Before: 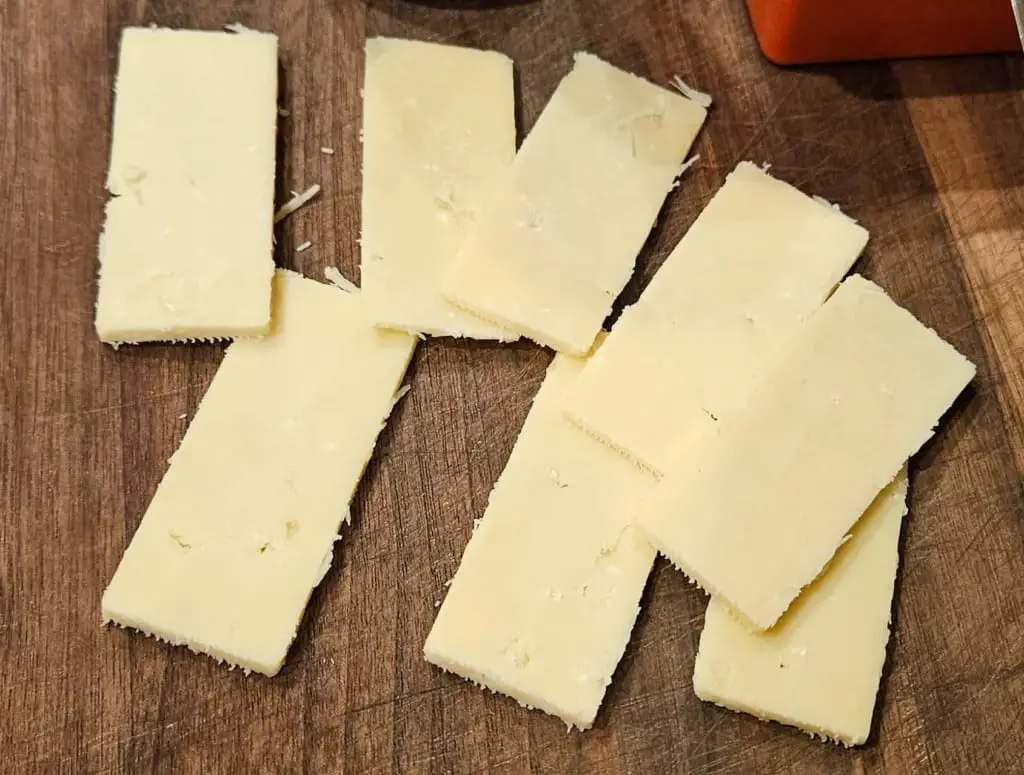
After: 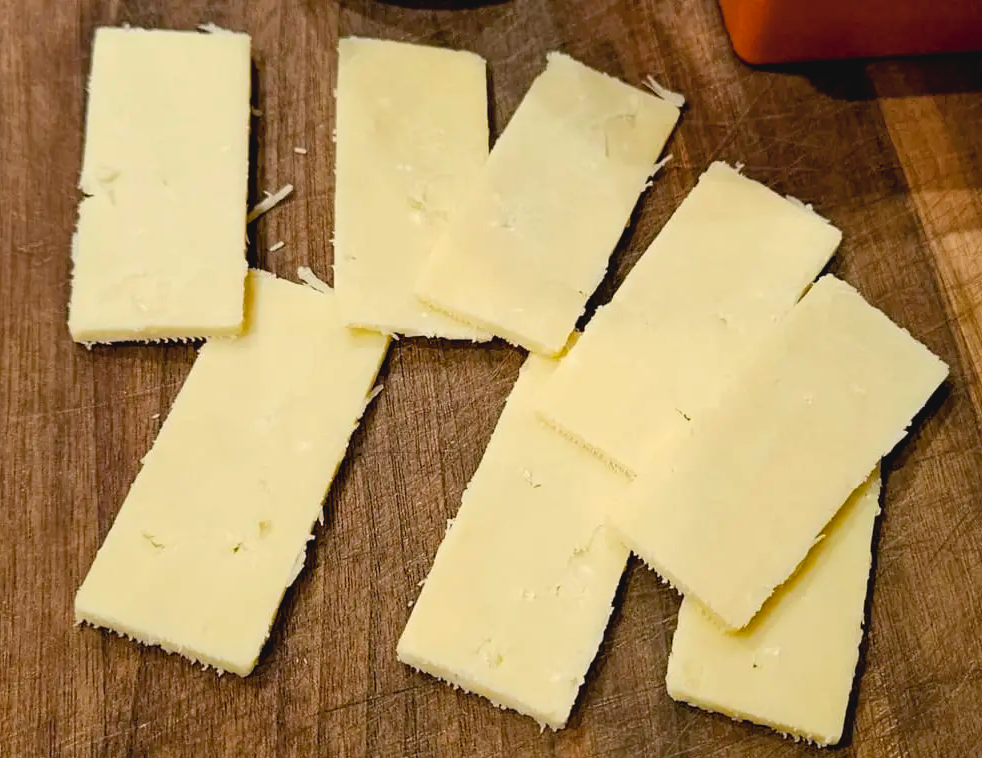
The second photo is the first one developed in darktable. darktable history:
crop and rotate: left 2.695%, right 1.346%, bottom 2.155%
color balance rgb: perceptual saturation grading › global saturation 19.447%, perceptual brilliance grading › global brilliance 3.179%, global vibrance 20%
exposure: black level correction 0.009, compensate highlight preservation false
shadows and highlights: radius 336.74, shadows 29.01, soften with gaussian
contrast brightness saturation: contrast -0.093, saturation -0.104
